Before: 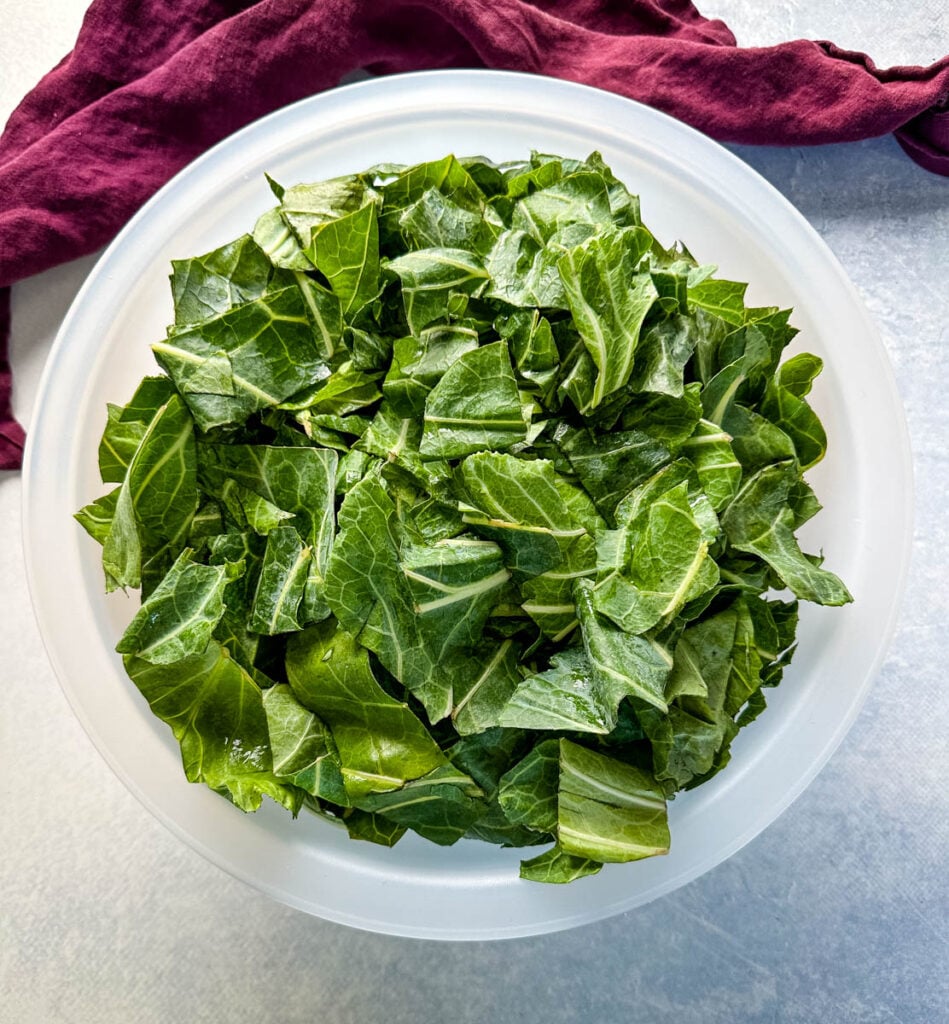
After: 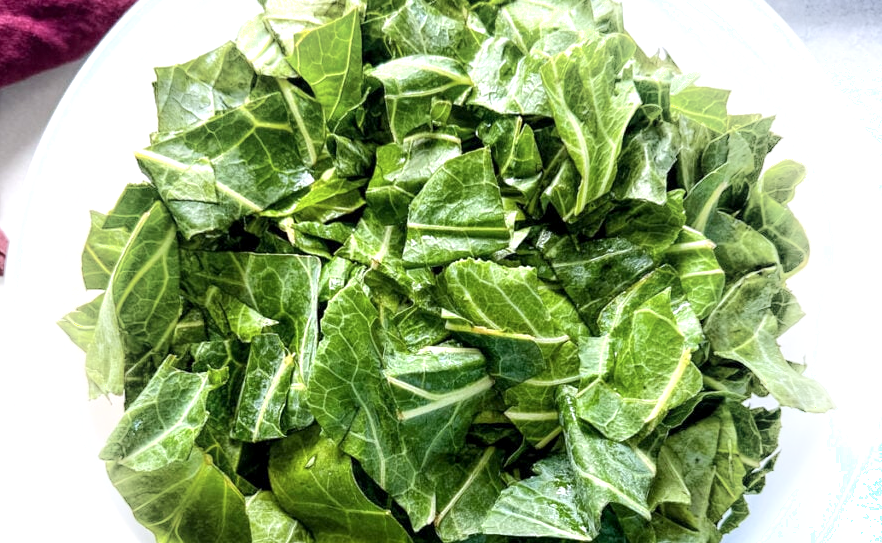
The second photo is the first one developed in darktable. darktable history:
crop: left 1.834%, top 18.945%, right 5.187%, bottom 27.945%
exposure: exposure 0.49 EV, compensate exposure bias true, compensate highlight preservation false
local contrast: highlights 101%, shadows 100%, detail 120%, midtone range 0.2
color calibration: illuminant as shot in camera, x 0.358, y 0.373, temperature 4628.91 K
shadows and highlights: shadows -89.29, highlights 89.45, highlights color adjustment 0.287%, soften with gaussian
